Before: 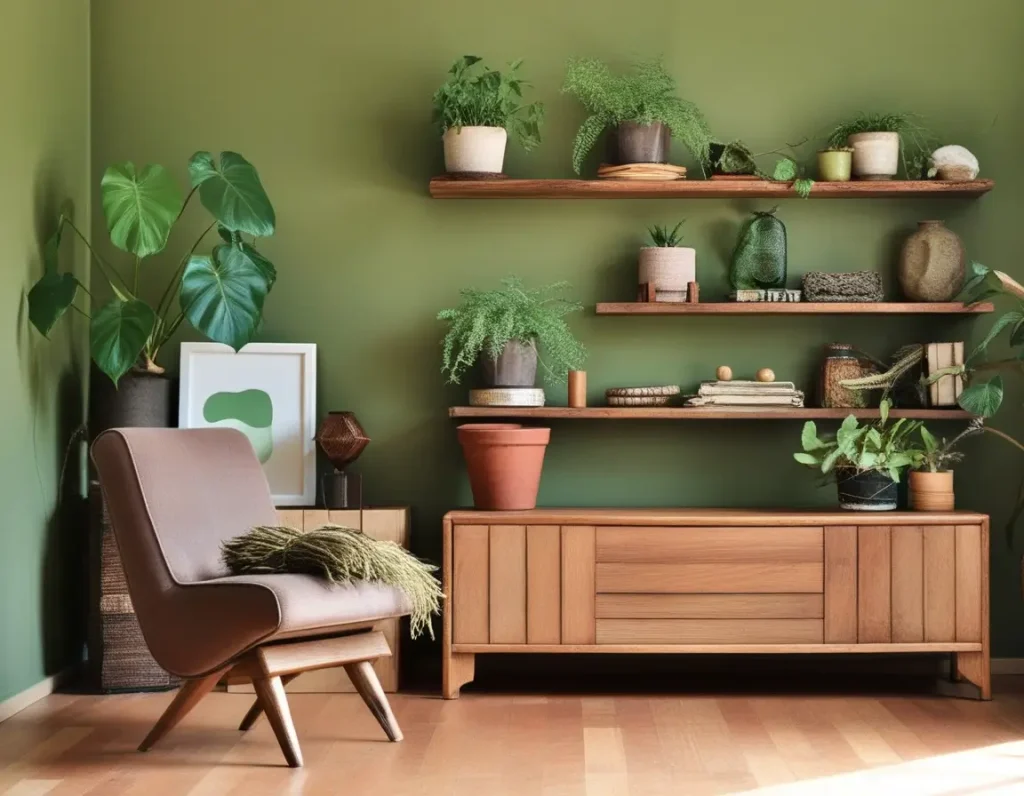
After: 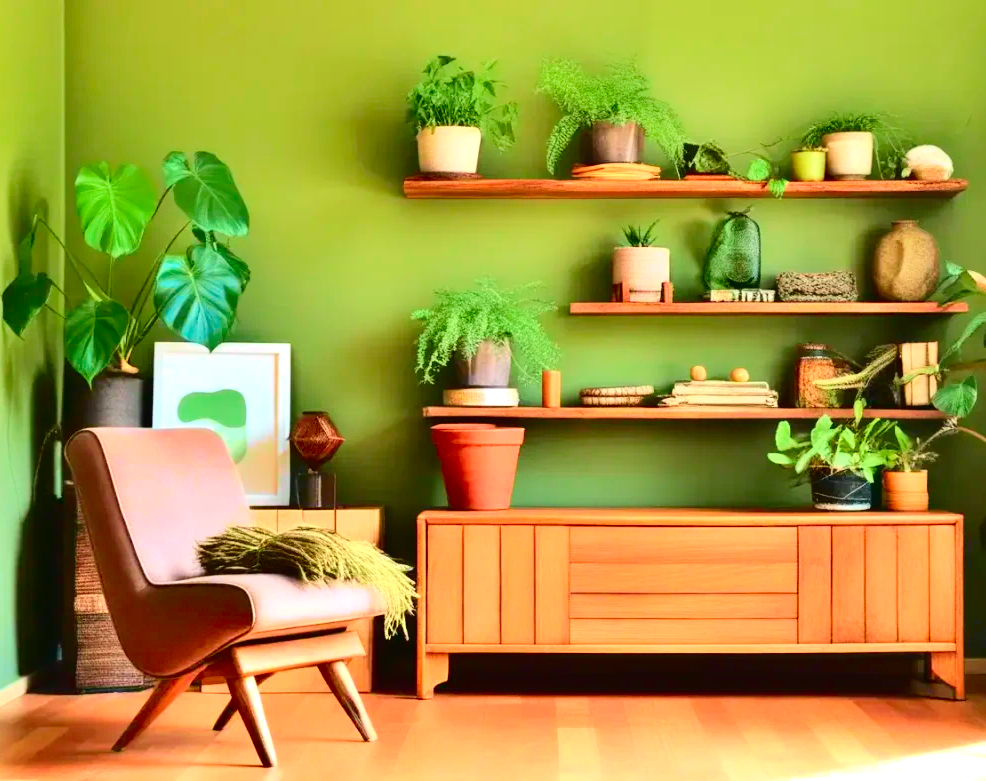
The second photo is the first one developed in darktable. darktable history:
contrast brightness saturation: saturation 0.488
tone curve: curves: ch0 [(0, 0.014) (0.12, 0.096) (0.386, 0.49) (0.54, 0.684) (0.751, 0.855) (0.89, 0.943) (0.998, 0.989)]; ch1 [(0, 0) (0.133, 0.099) (0.437, 0.41) (0.5, 0.5) (0.517, 0.536) (0.548, 0.575) (0.582, 0.631) (0.627, 0.688) (0.836, 0.868) (1, 1)]; ch2 [(0, 0) (0.374, 0.341) (0.456, 0.443) (0.478, 0.49) (0.501, 0.5) (0.528, 0.538) (0.55, 0.6) (0.572, 0.63) (0.702, 0.765) (1, 1)], color space Lab, independent channels, preserve colors none
exposure: exposure 0.567 EV, compensate highlight preservation false
crop and rotate: left 2.563%, right 1.101%, bottom 1.804%
